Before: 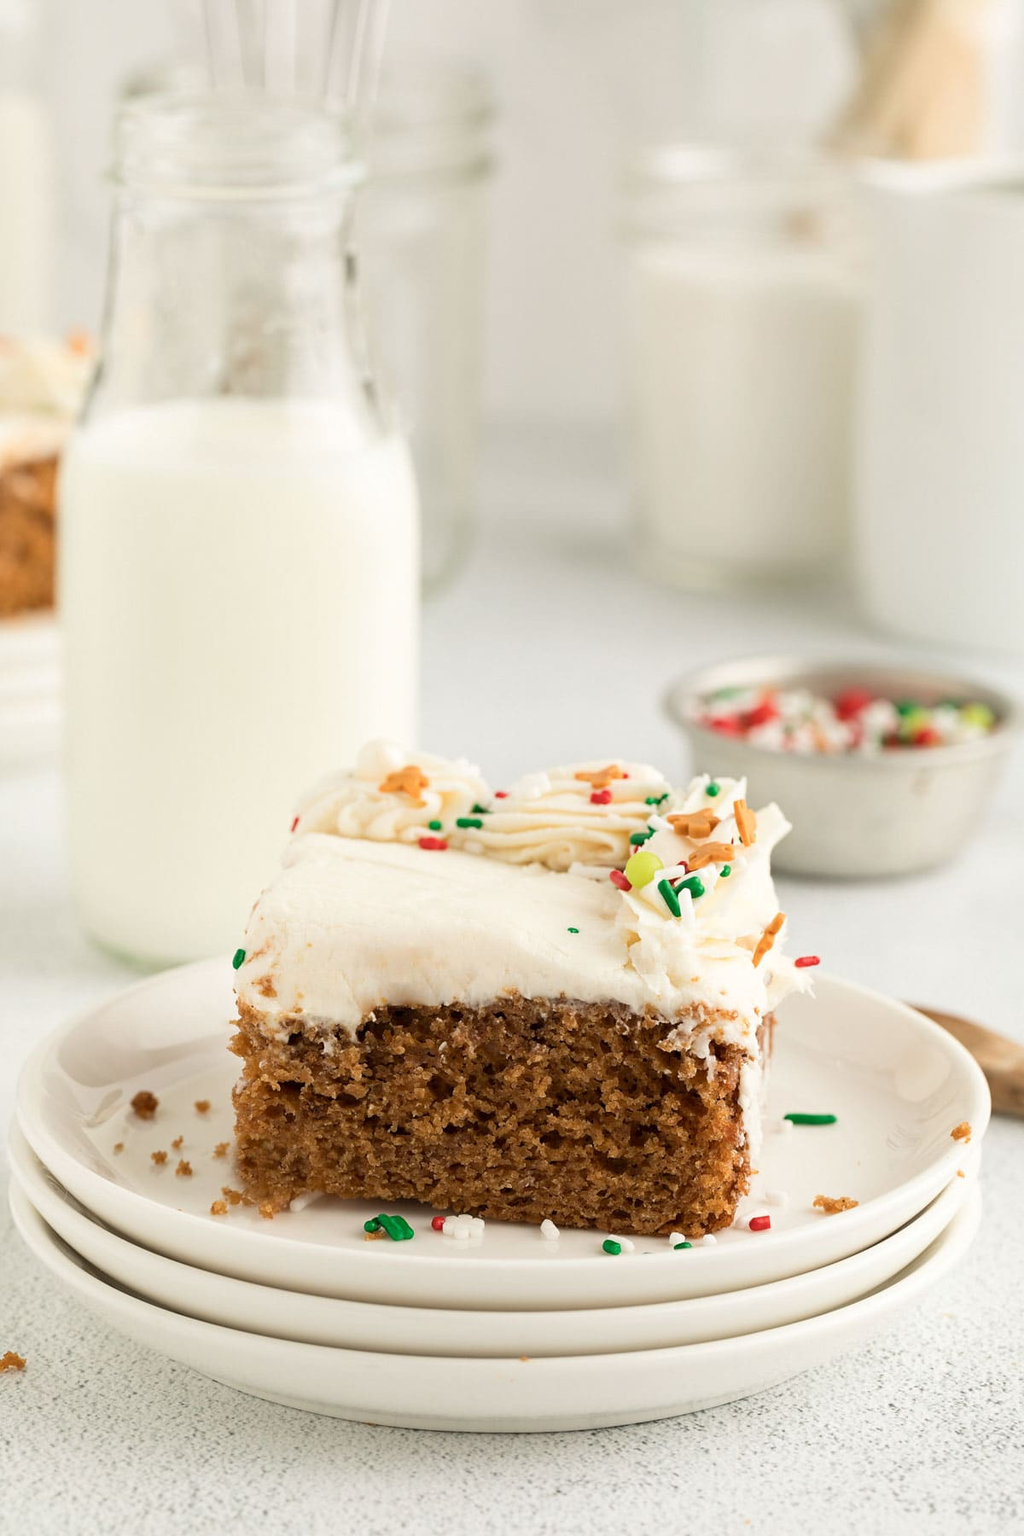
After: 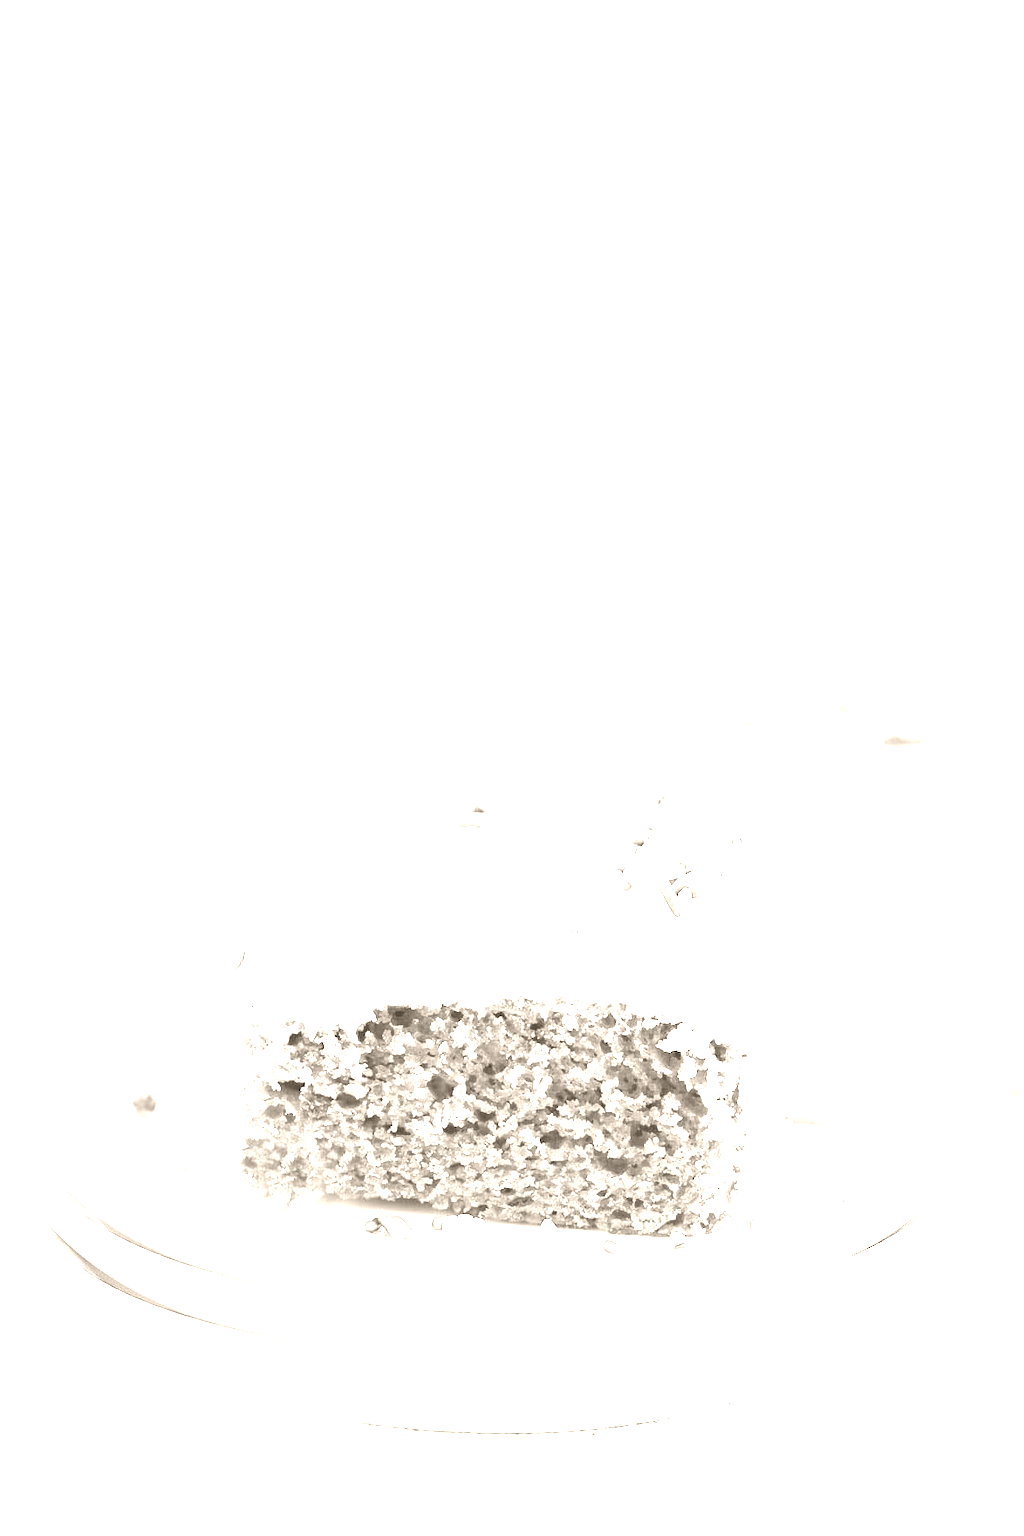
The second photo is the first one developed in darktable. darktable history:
exposure: exposure 2.25 EV, compensate highlight preservation false
colorize: hue 34.49°, saturation 35.33%, source mix 100%, version 1
